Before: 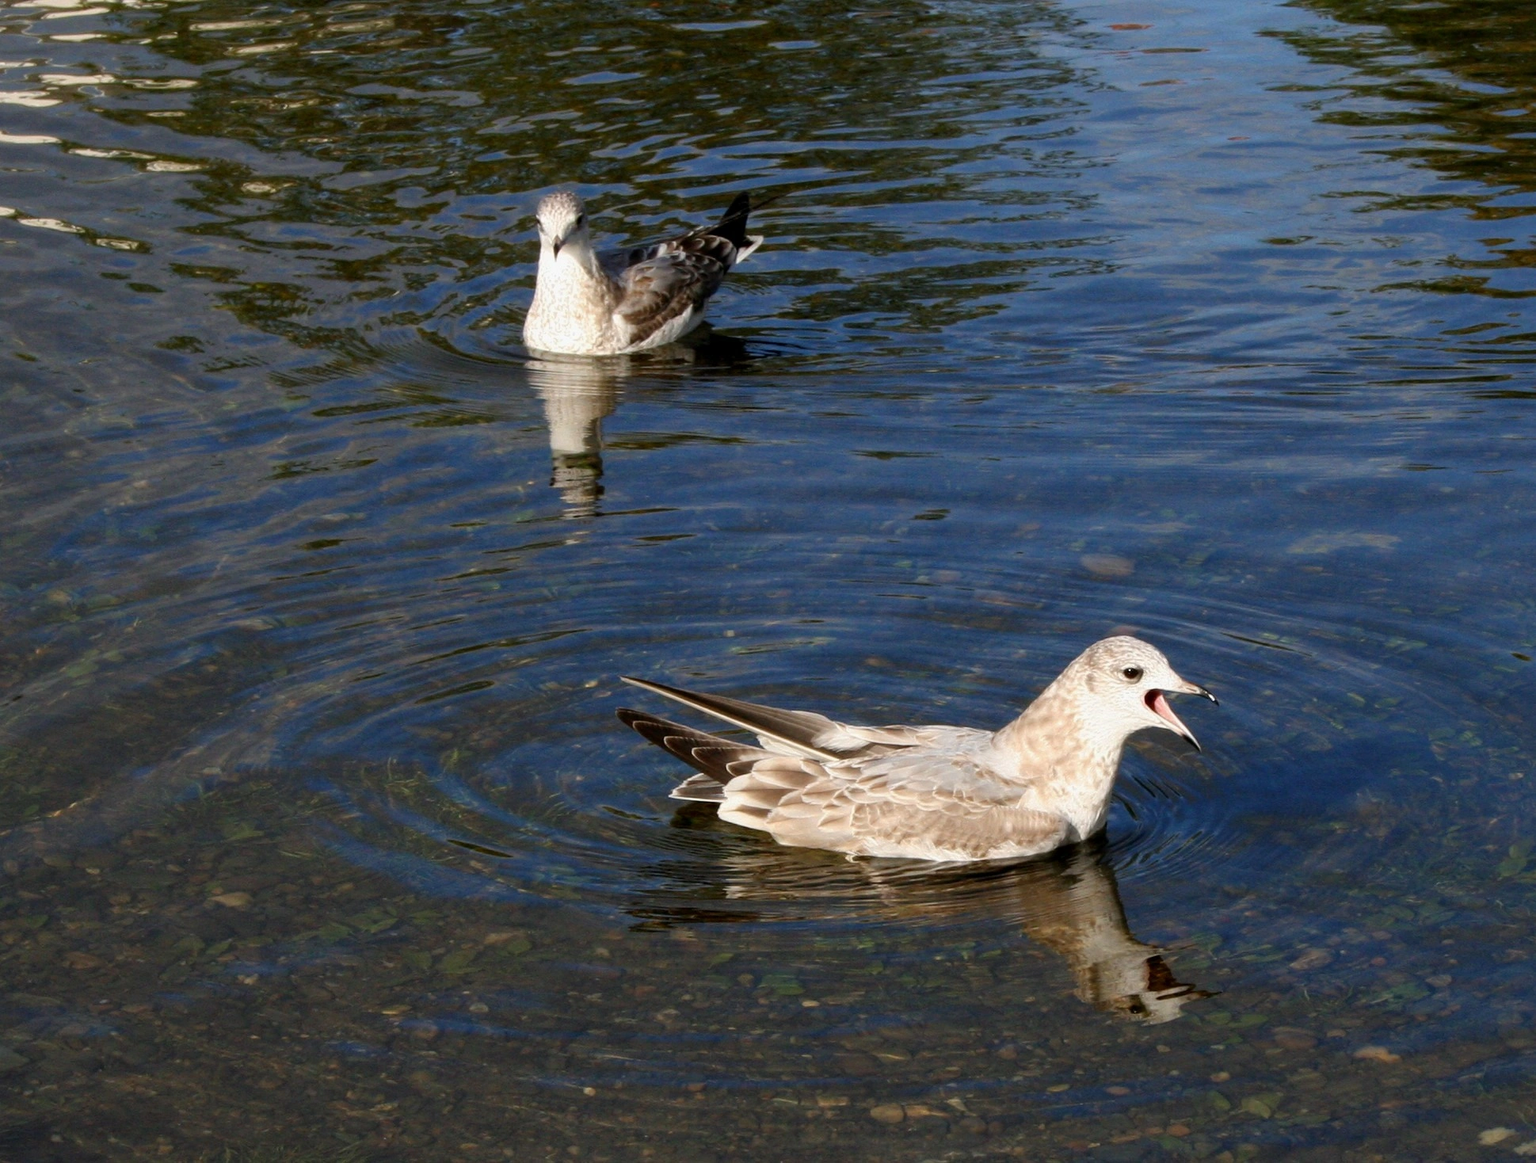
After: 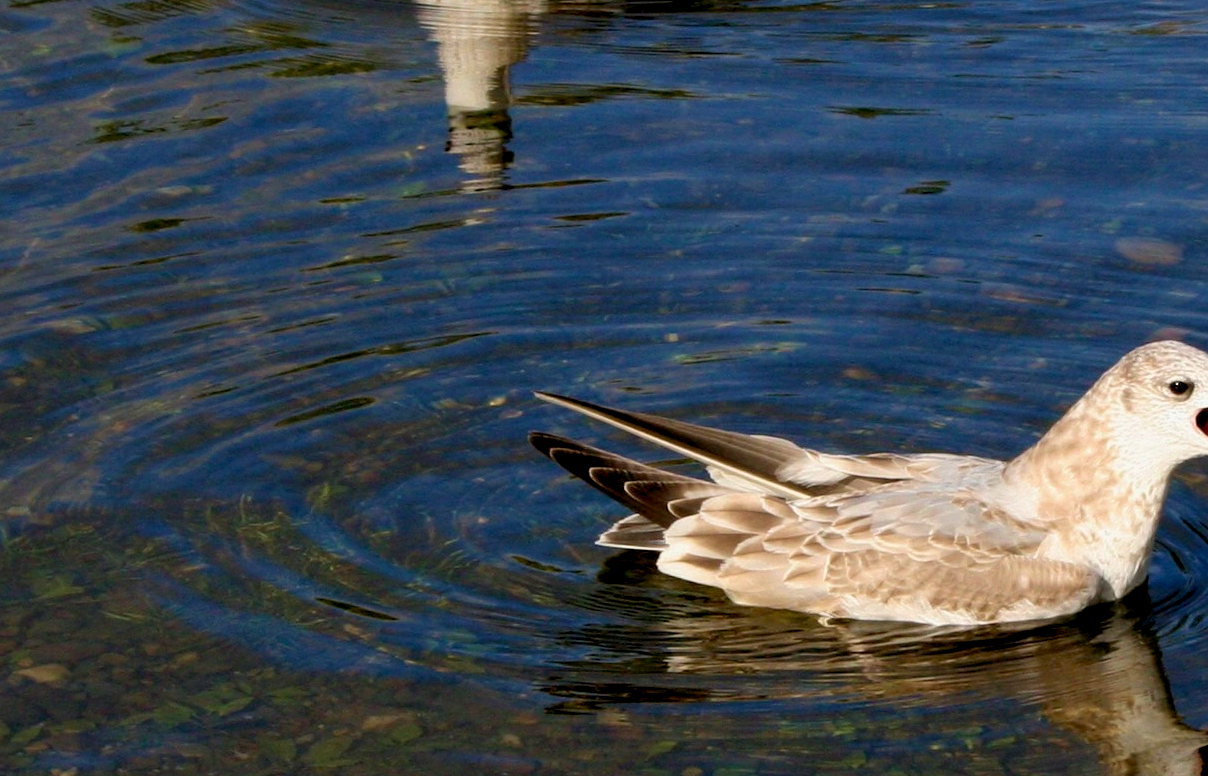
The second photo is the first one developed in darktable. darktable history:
color balance rgb: global offset › luminance -0.883%, perceptual saturation grading › global saturation 0.13%, global vibrance 20%
velvia: on, module defaults
crop: left 12.886%, top 31.503%, right 24.811%, bottom 15.587%
